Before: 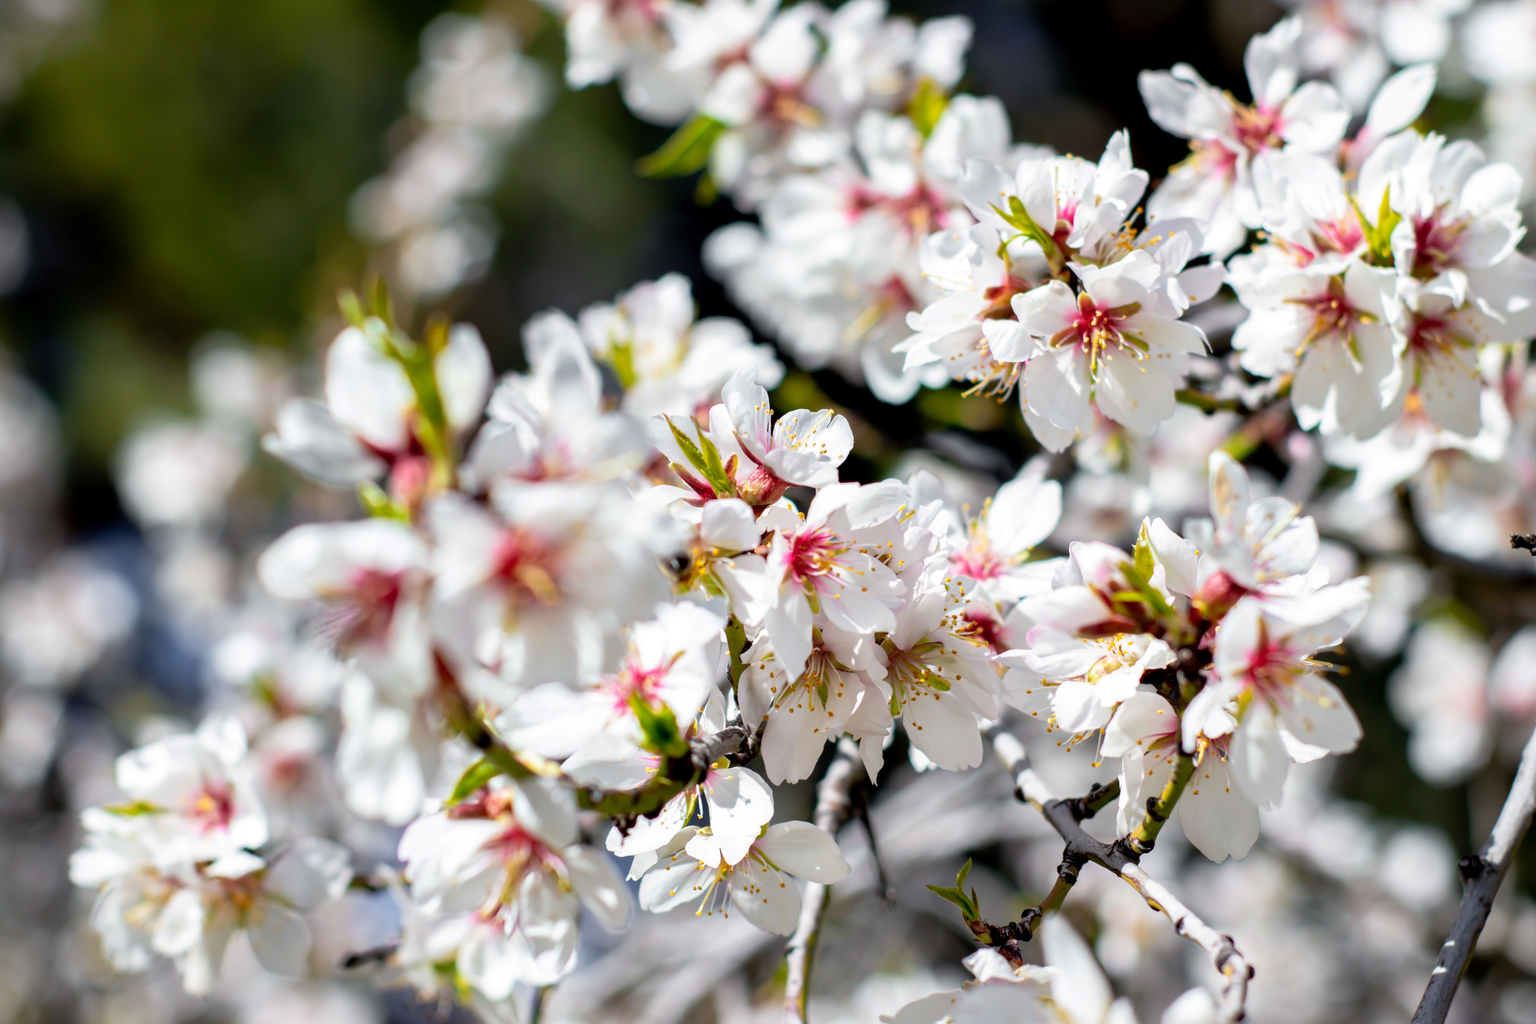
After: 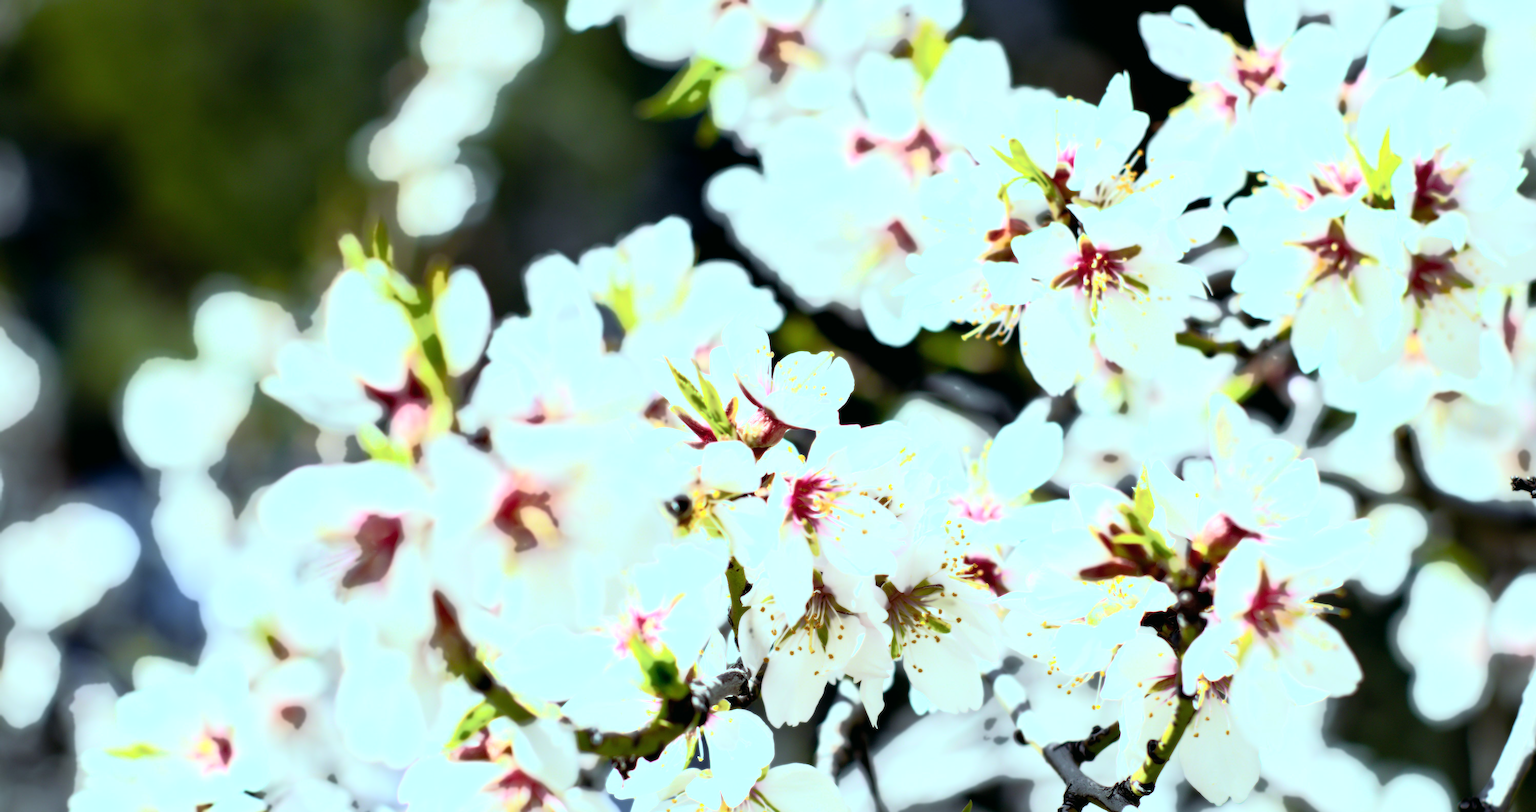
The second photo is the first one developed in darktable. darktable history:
crop and rotate: top 5.667%, bottom 14.937%
sharpen: amount 0.6
bloom: size 0%, threshold 54.82%, strength 8.31%
color balance: mode lift, gamma, gain (sRGB), lift [0.997, 0.979, 1.021, 1.011], gamma [1, 1.084, 0.916, 0.998], gain [1, 0.87, 1.13, 1.101], contrast 4.55%, contrast fulcrum 38.24%, output saturation 104.09%
